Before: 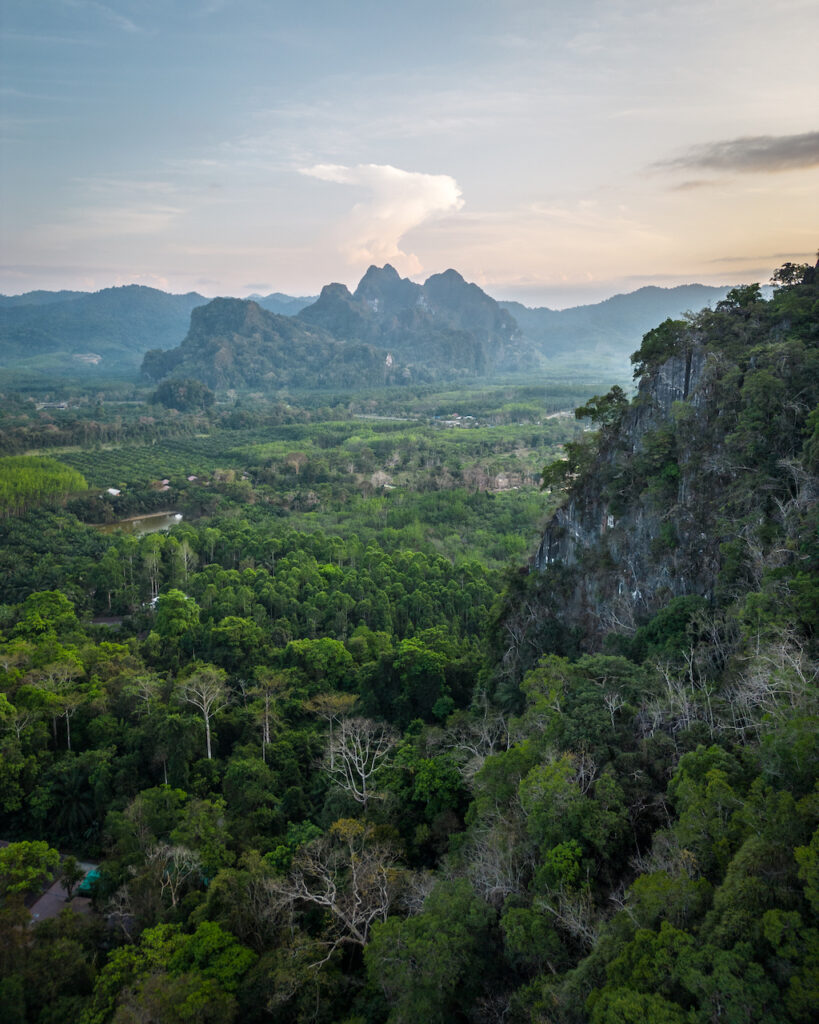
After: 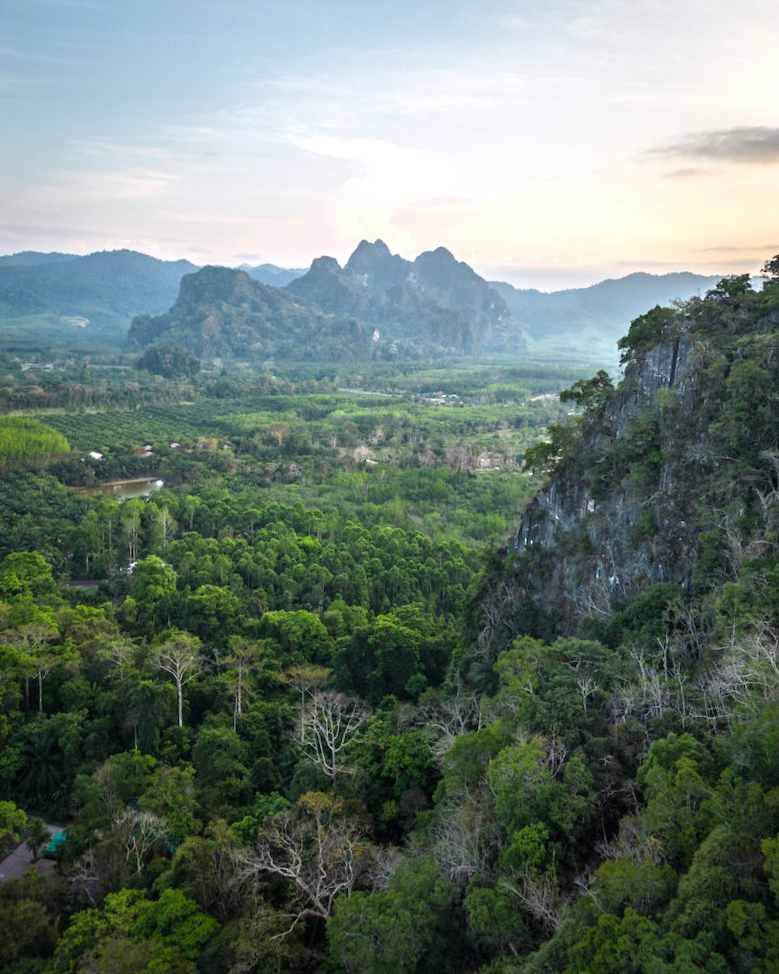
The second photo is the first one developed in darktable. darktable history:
crop and rotate: angle -2.38°
exposure: black level correction 0, exposure 0.5 EV, compensate exposure bias true, compensate highlight preservation false
